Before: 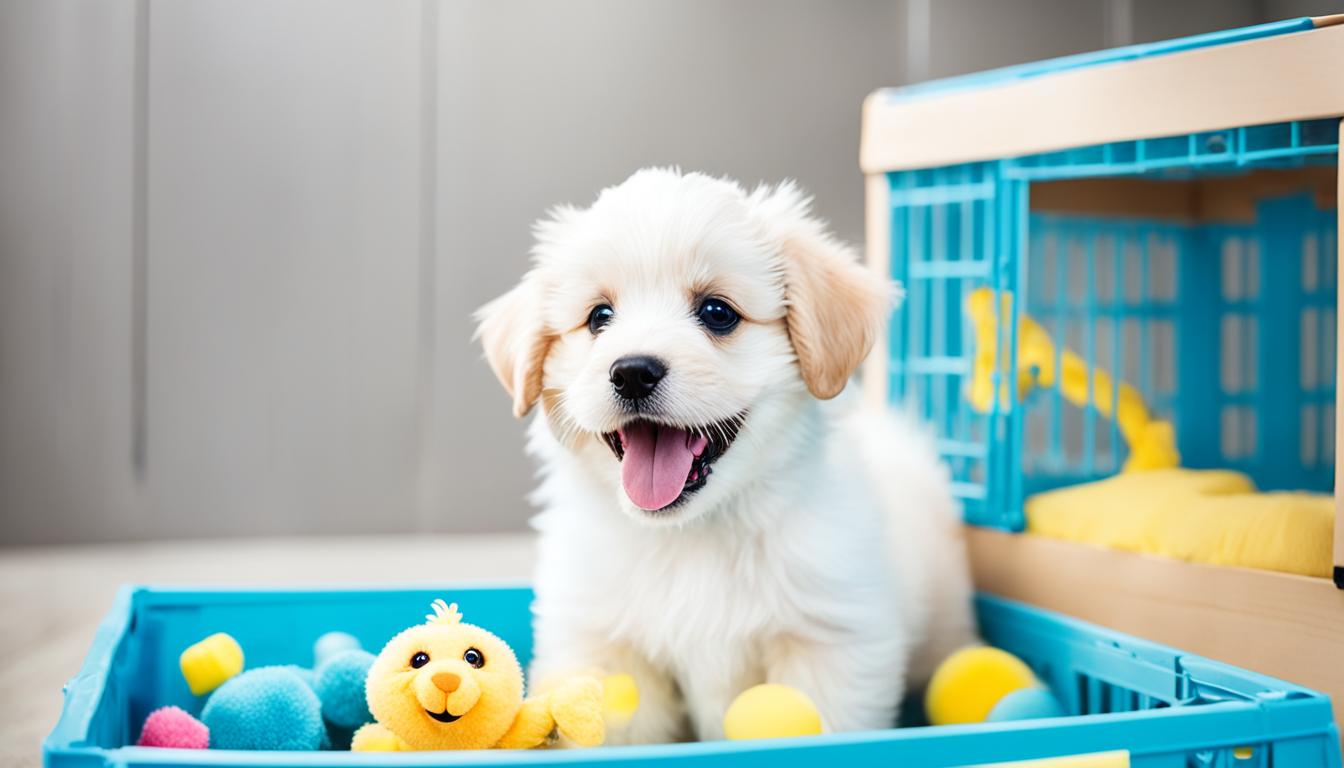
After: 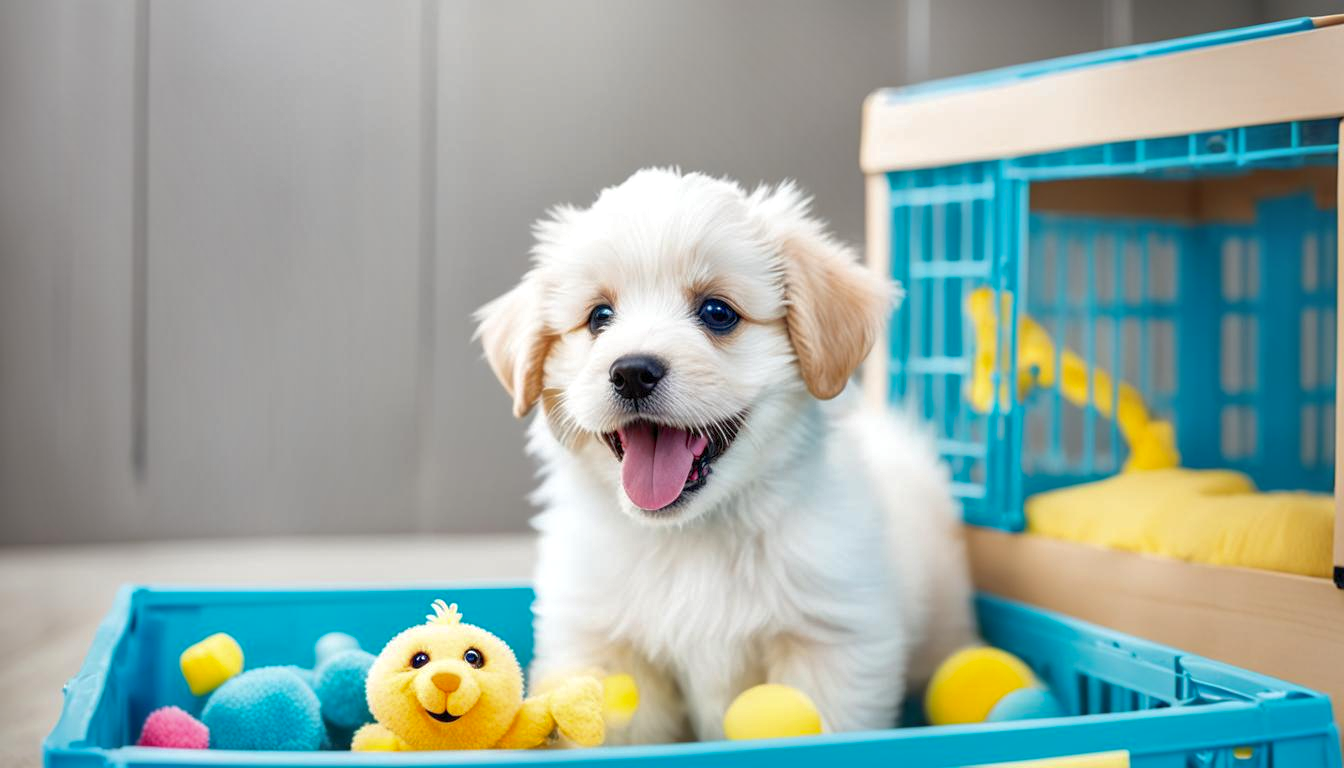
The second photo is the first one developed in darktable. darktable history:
shadows and highlights: on, module defaults
local contrast: highlights 100%, shadows 100%, detail 120%, midtone range 0.2
